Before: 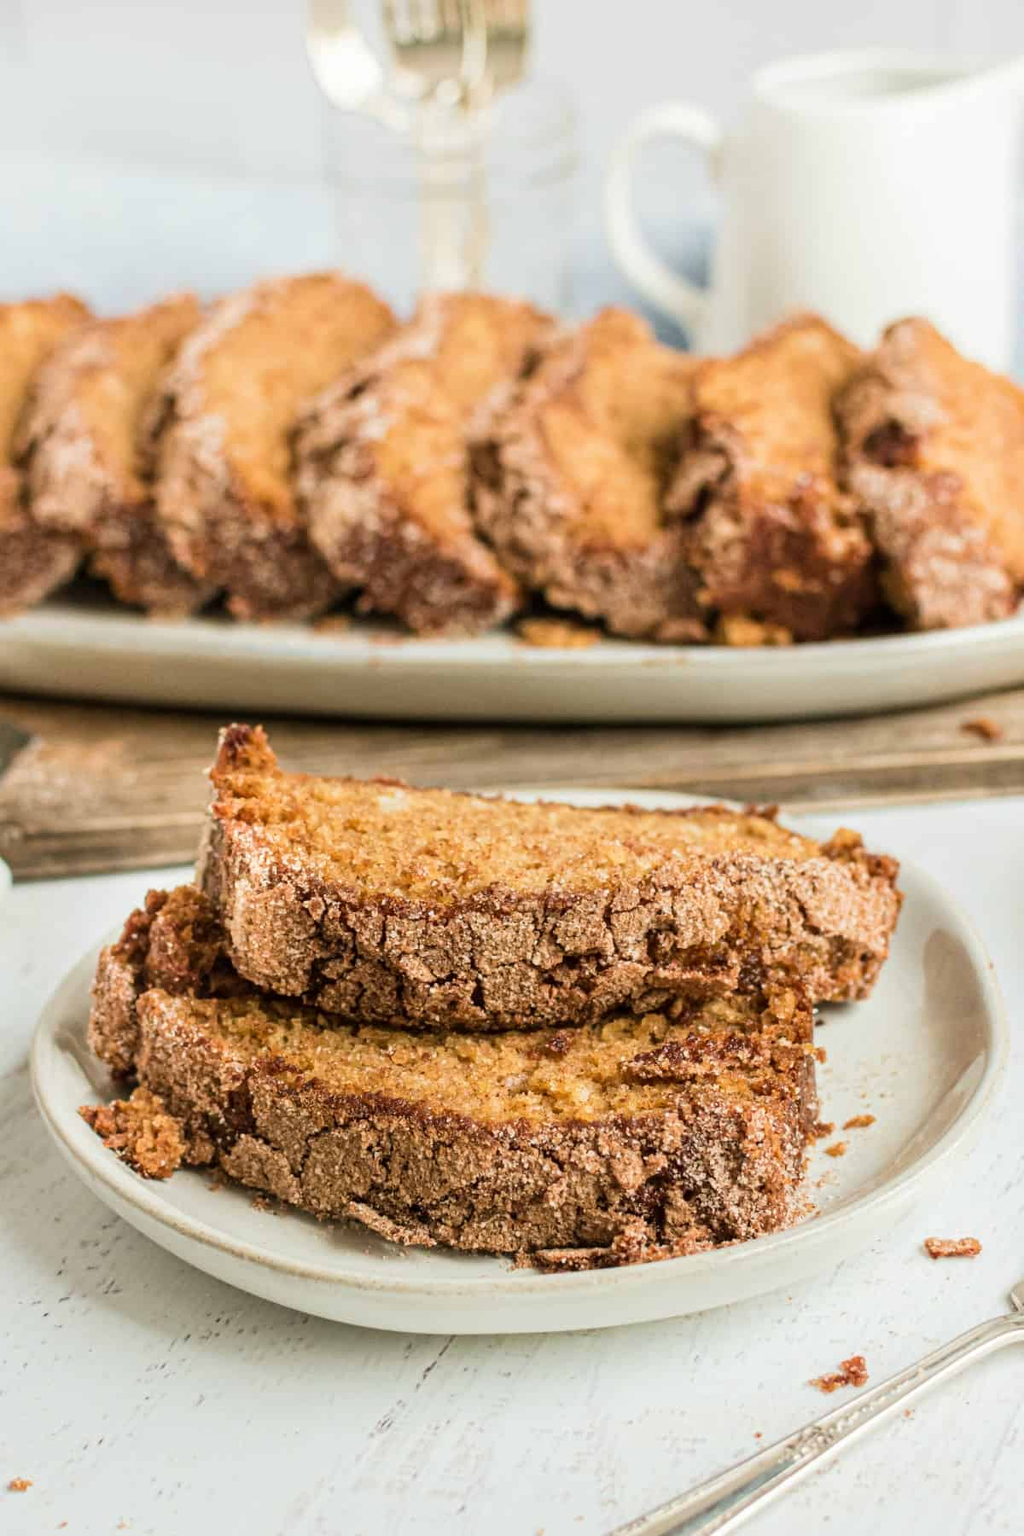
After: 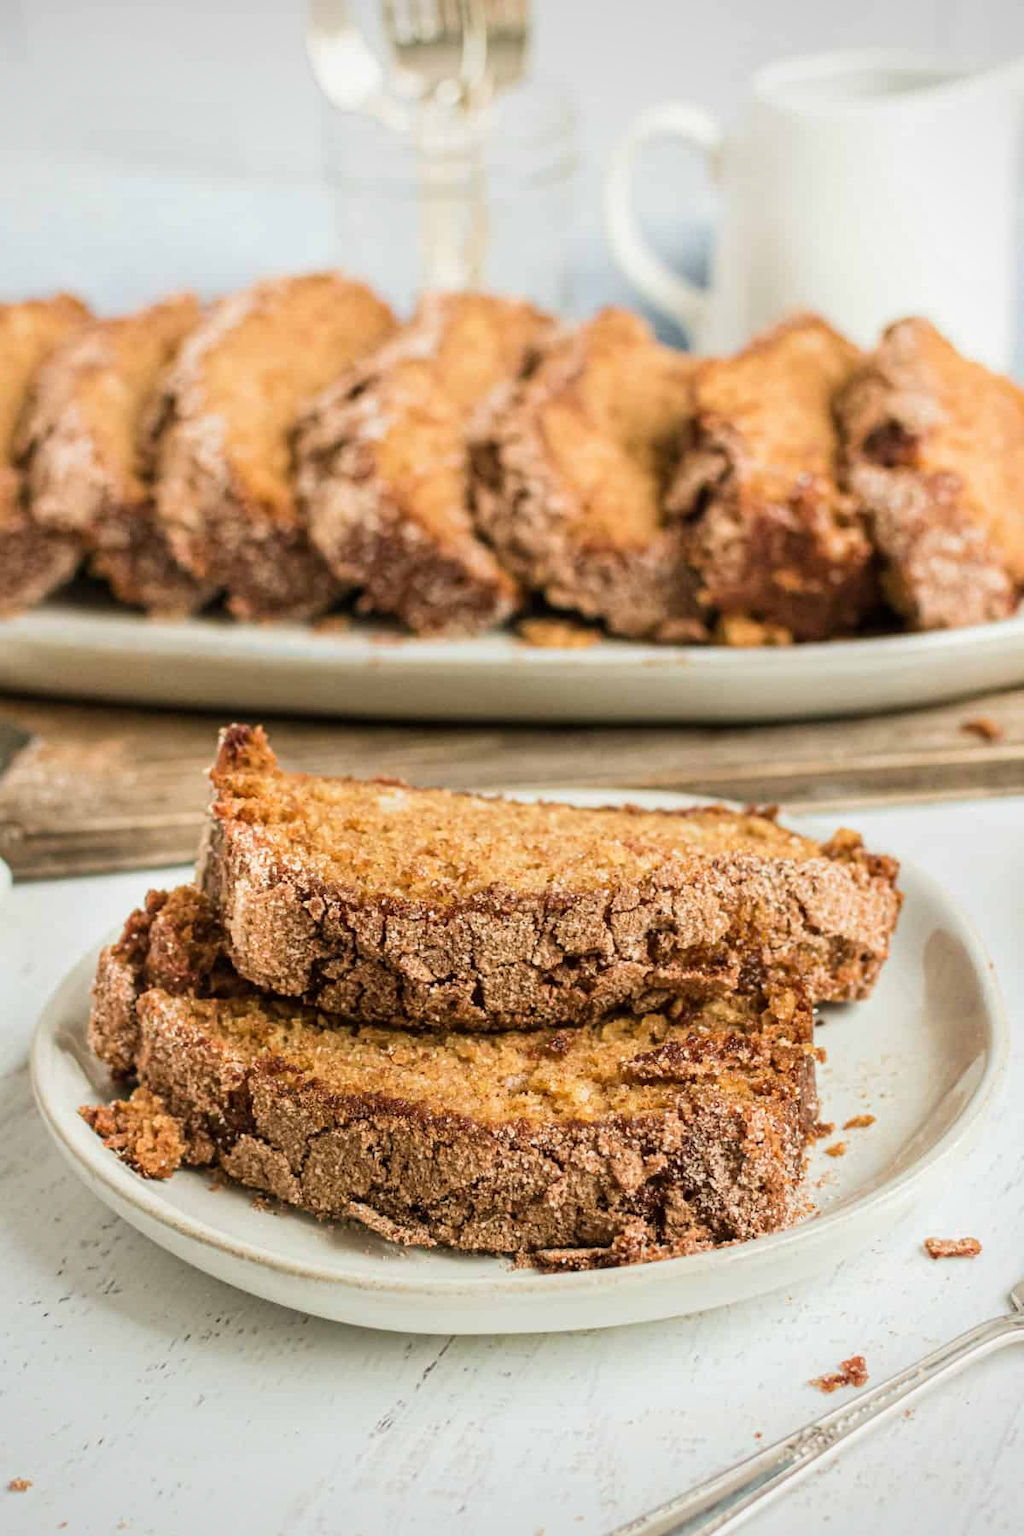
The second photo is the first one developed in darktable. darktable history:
vignetting: fall-off radius 93.17%
